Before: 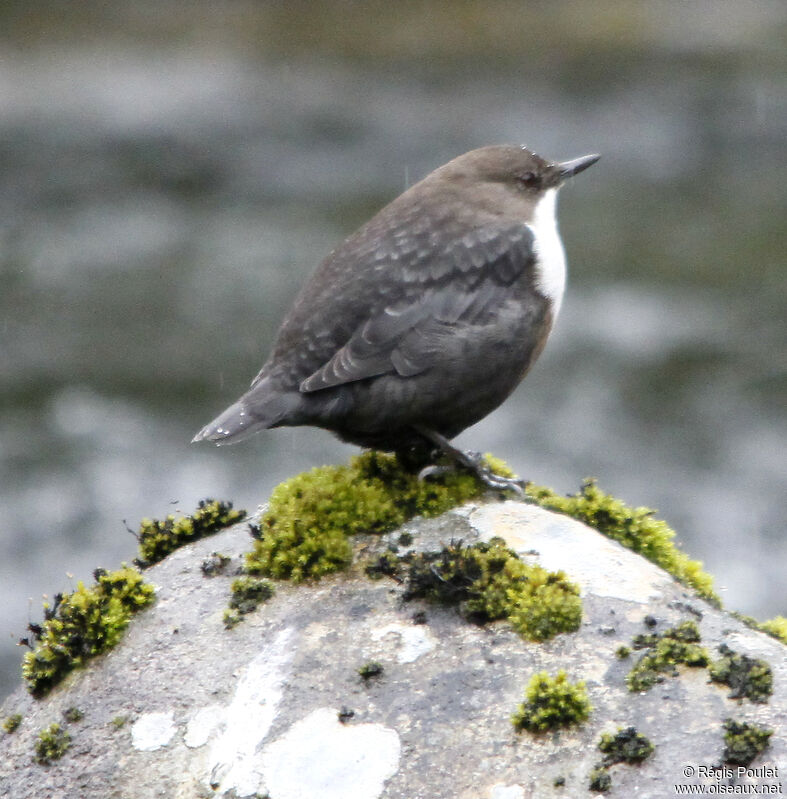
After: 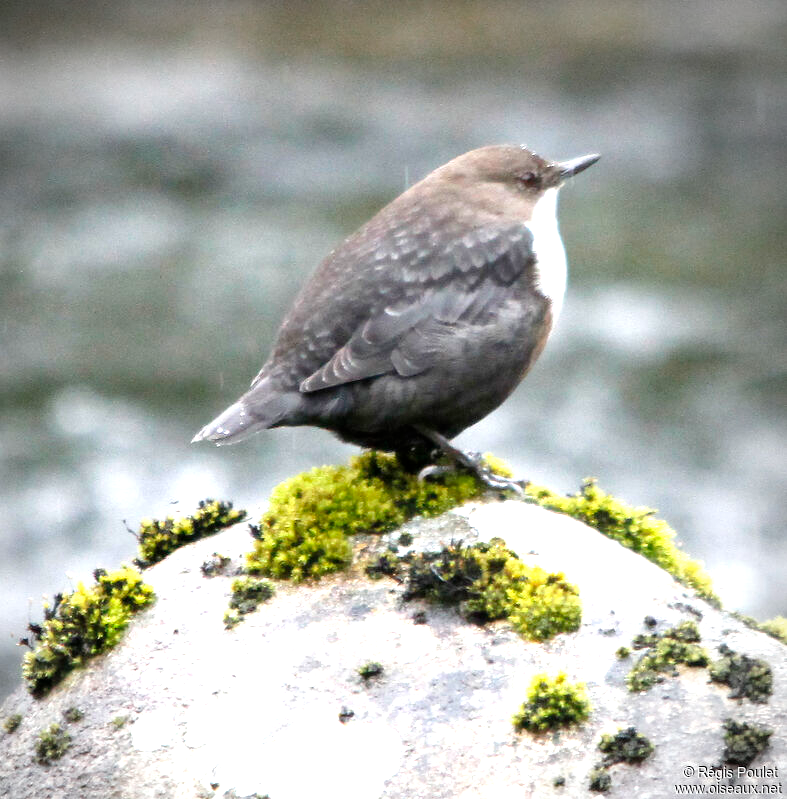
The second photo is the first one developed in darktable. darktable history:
vignetting: center (-0.076, 0.063), automatic ratio true, unbound false
exposure: exposure 1 EV, compensate exposure bias true, compensate highlight preservation false
